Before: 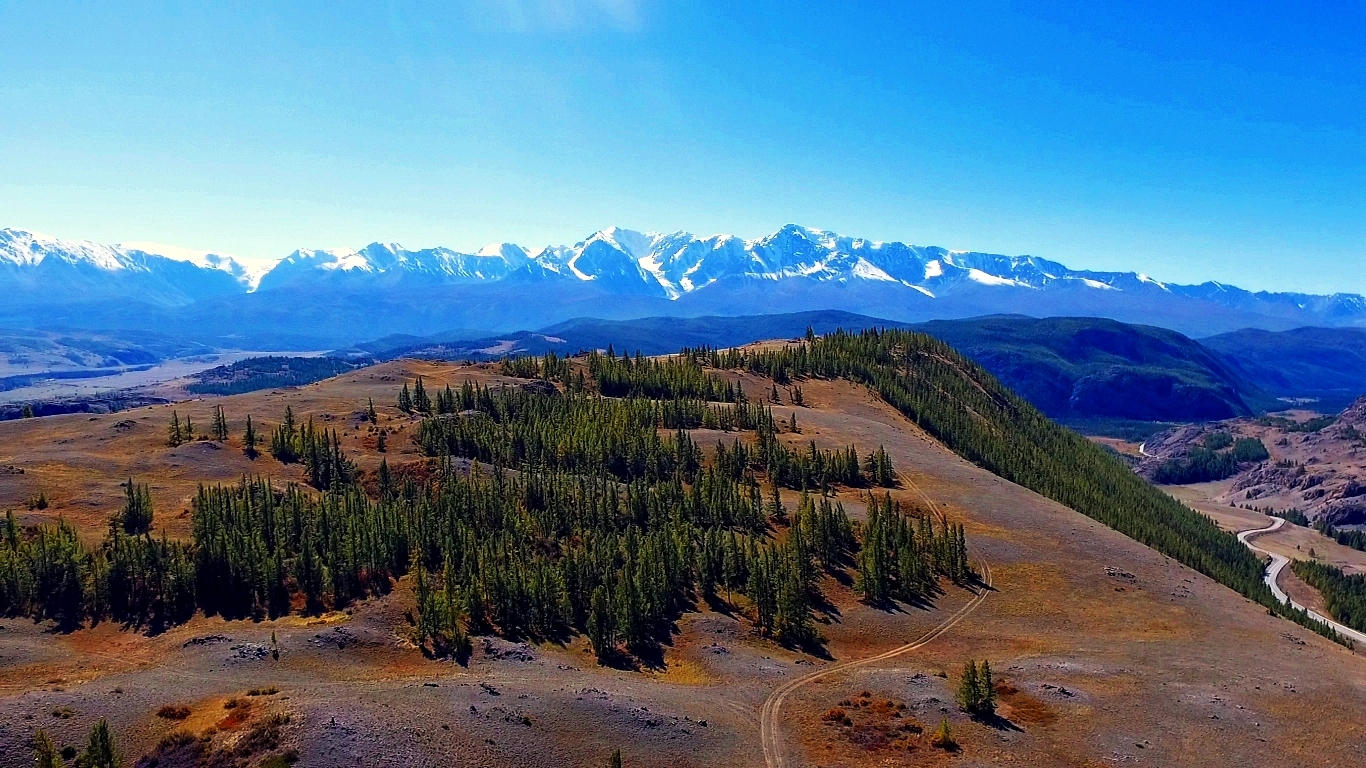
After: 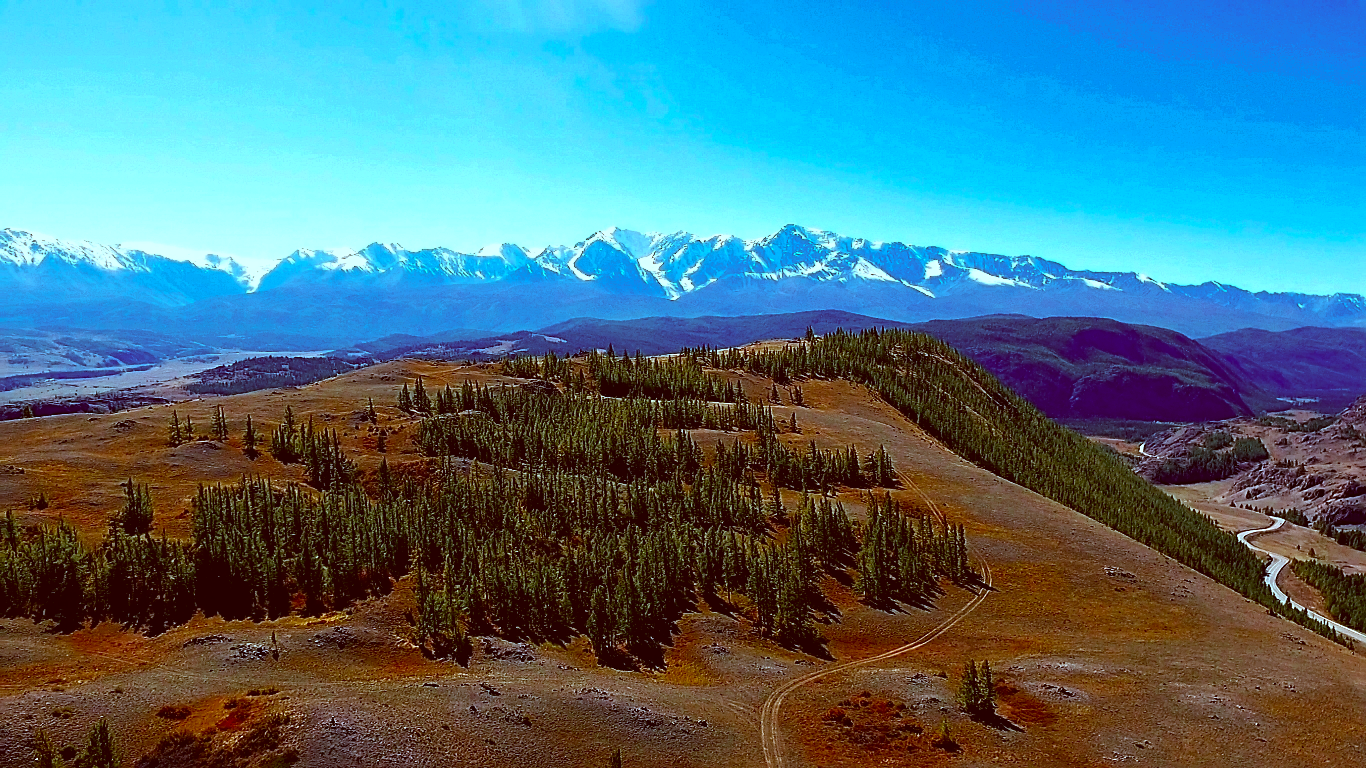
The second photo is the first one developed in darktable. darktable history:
color zones: curves: ch0 [(0.11, 0.396) (0.195, 0.36) (0.25, 0.5) (0.303, 0.412) (0.357, 0.544) (0.75, 0.5) (0.967, 0.328)]; ch1 [(0, 0.468) (0.112, 0.512) (0.202, 0.6) (0.25, 0.5) (0.307, 0.352) (0.357, 0.544) (0.75, 0.5) (0.963, 0.524)]
color correction: highlights a* -14.81, highlights b* -16.81, shadows a* 10.72, shadows b* 29.41
sharpen: on, module defaults
